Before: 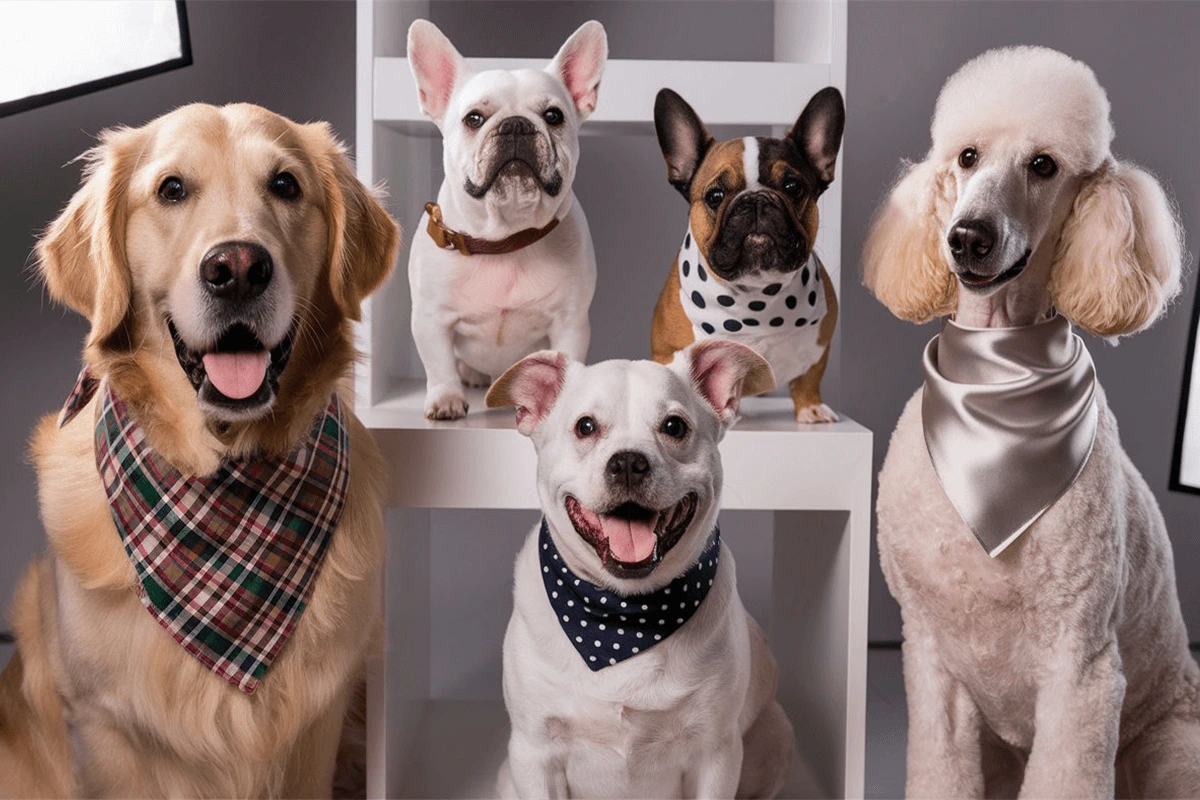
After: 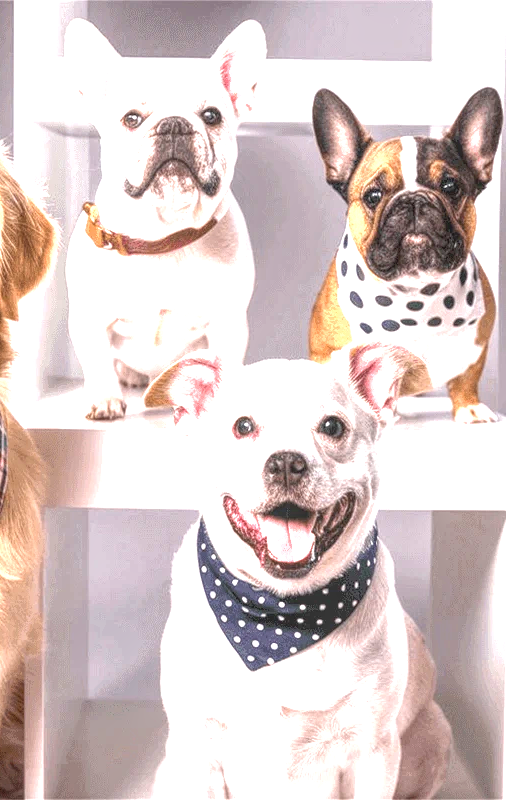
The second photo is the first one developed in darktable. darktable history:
crop: left 28.583%, right 29.231%
exposure: black level correction 0, exposure 2 EV, compensate highlight preservation false
local contrast: highlights 74%, shadows 55%, detail 176%, midtone range 0.207
